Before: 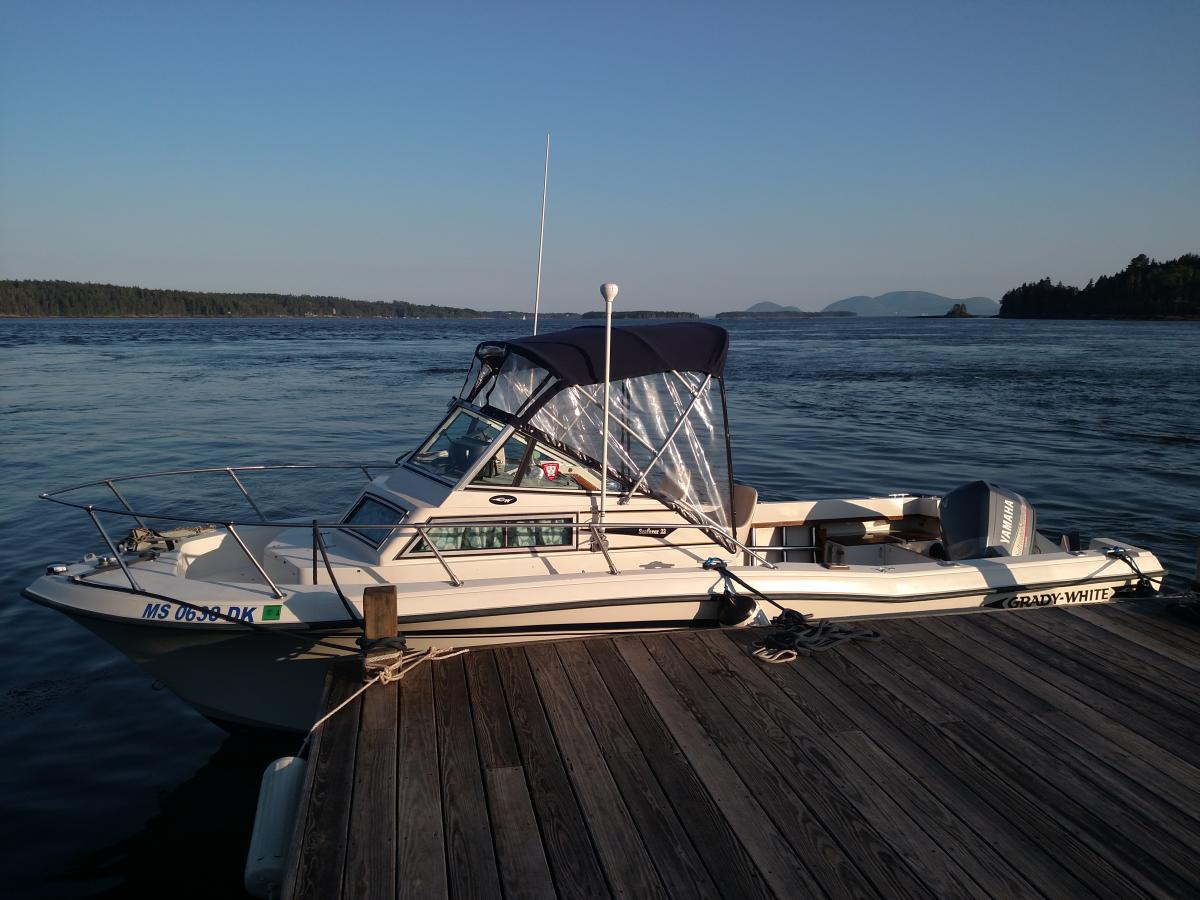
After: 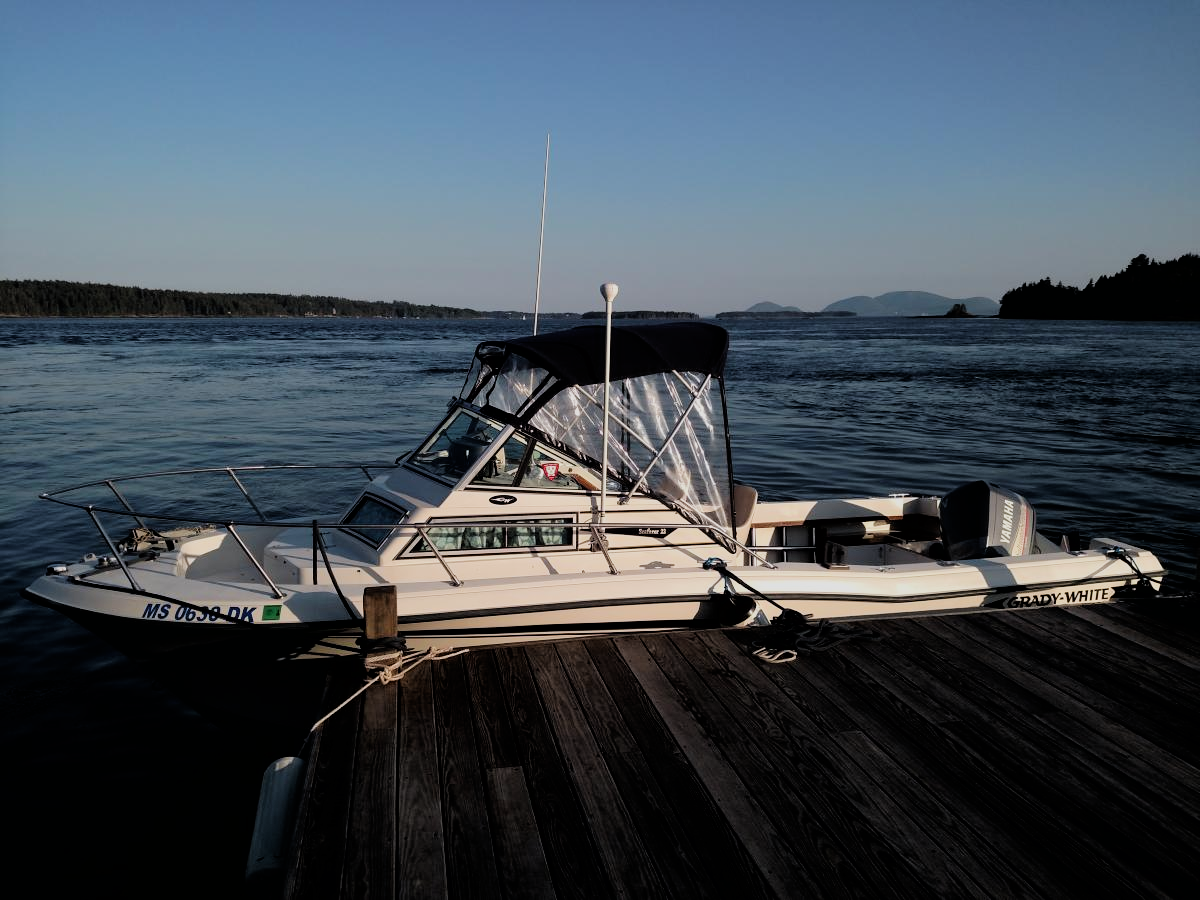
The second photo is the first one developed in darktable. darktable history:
filmic rgb: black relative exposure -5.1 EV, white relative exposure 3.99 EV, threshold 5.98 EV, hardness 2.9, contrast 1.197, highlights saturation mix -30.85%, enable highlight reconstruction true
